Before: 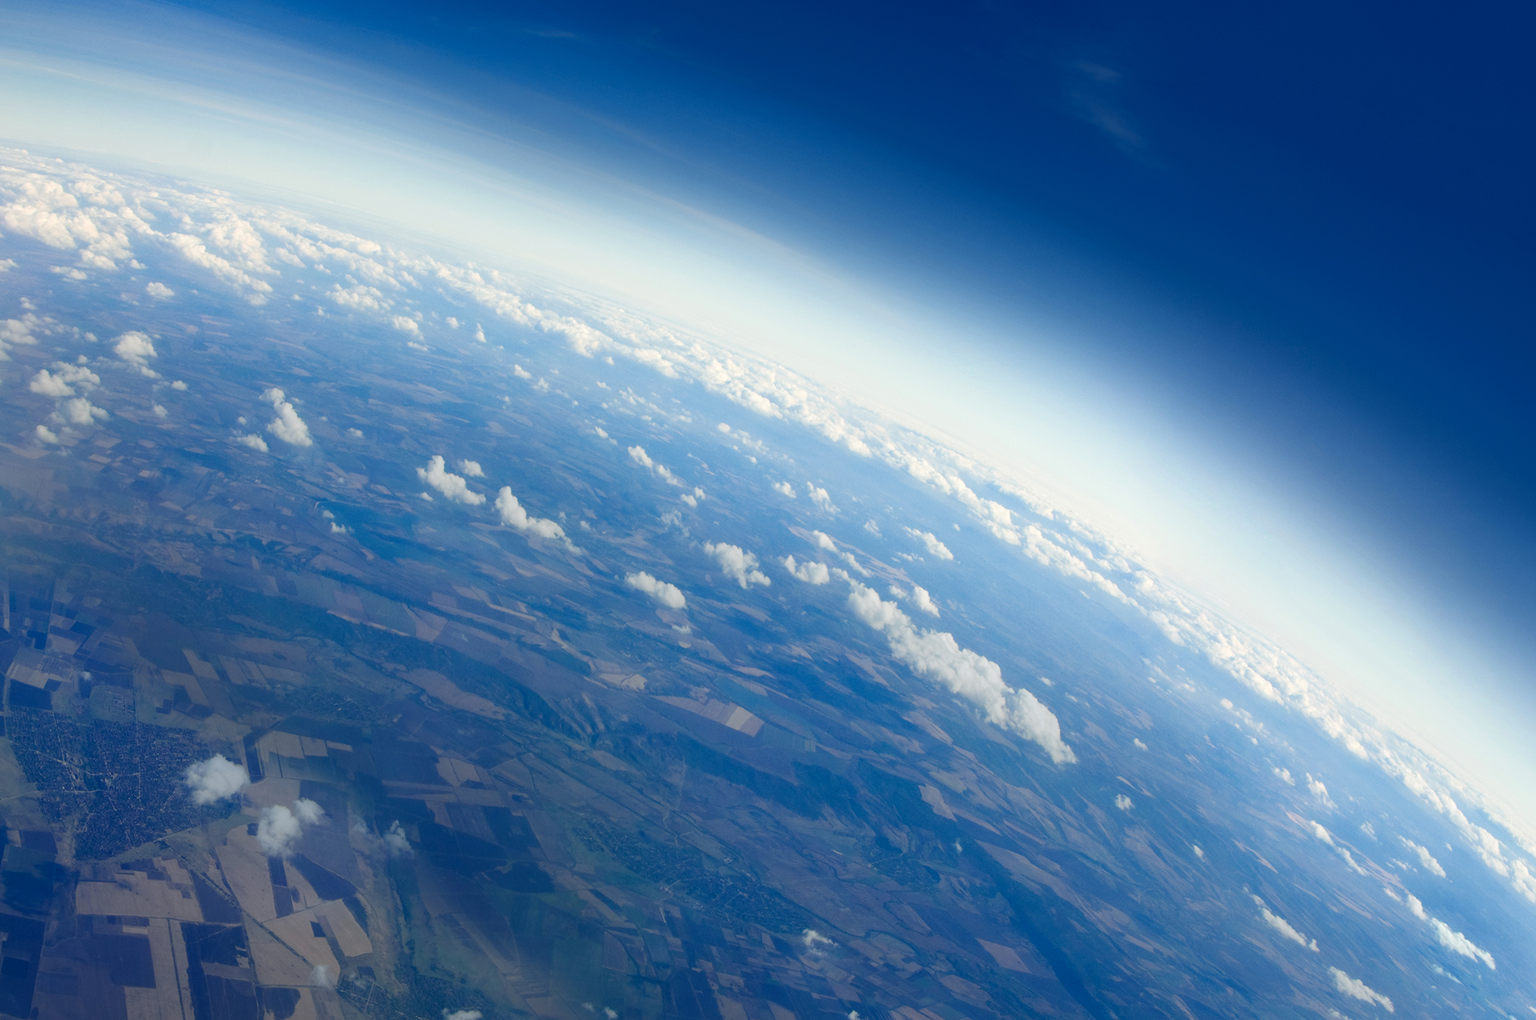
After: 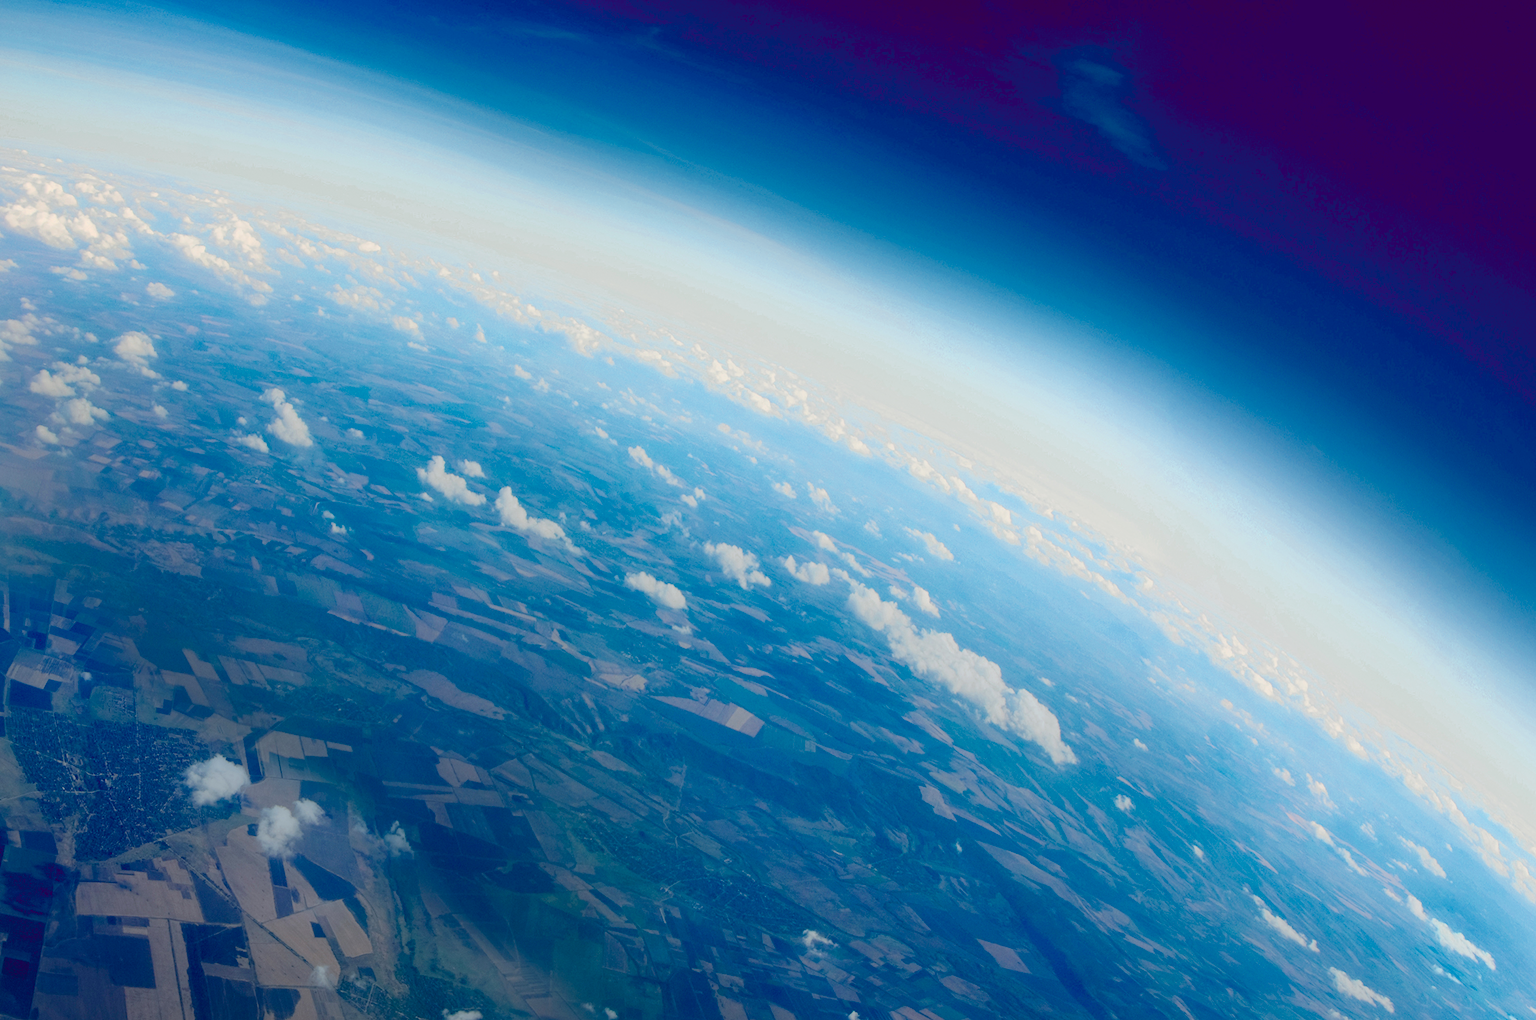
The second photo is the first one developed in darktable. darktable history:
filmic rgb: black relative exposure -7.75 EV, white relative exposure 4.4 EV, threshold 3 EV, target black luminance 0%, hardness 3.76, latitude 50.51%, contrast 1.074, highlights saturation mix 10%, shadows ↔ highlights balance -0.22%, color science v4 (2020), enable highlight reconstruction true
color zones: curves: ch0 [(0.018, 0.548) (0.197, 0.654) (0.425, 0.447) (0.605, 0.658) (0.732, 0.579)]; ch1 [(0.105, 0.531) (0.224, 0.531) (0.386, 0.39) (0.618, 0.456) (0.732, 0.456) (0.956, 0.421)]; ch2 [(0.039, 0.583) (0.215, 0.465) (0.399, 0.544) (0.465, 0.548) (0.614, 0.447) (0.724, 0.43) (0.882, 0.623) (0.956, 0.632)]
